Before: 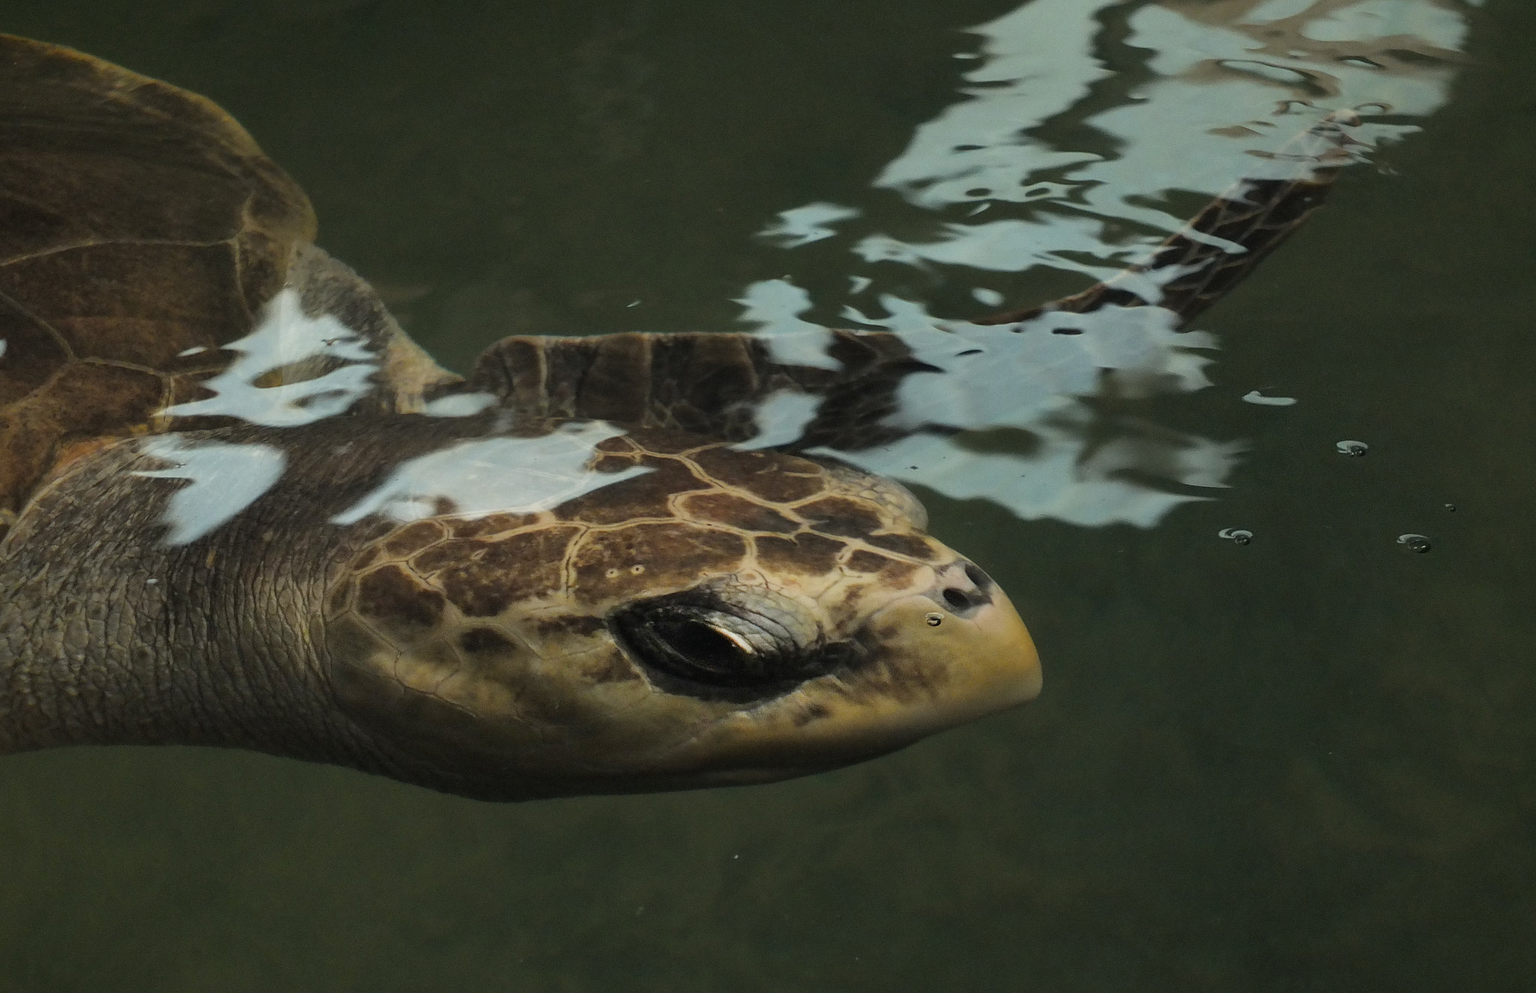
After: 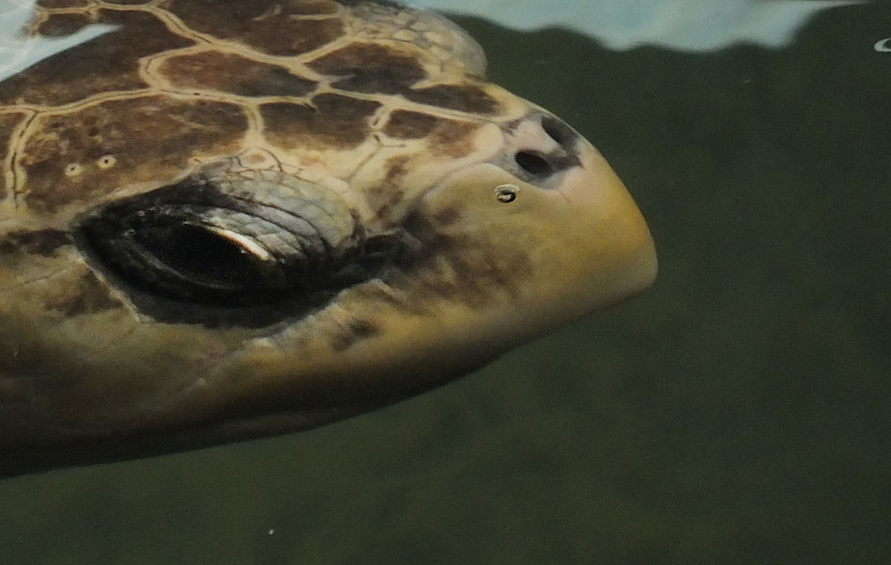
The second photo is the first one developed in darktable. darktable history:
rotate and perspective: rotation -5°, crop left 0.05, crop right 0.952, crop top 0.11, crop bottom 0.89
crop: left 35.976%, top 45.819%, right 18.162%, bottom 5.807%
